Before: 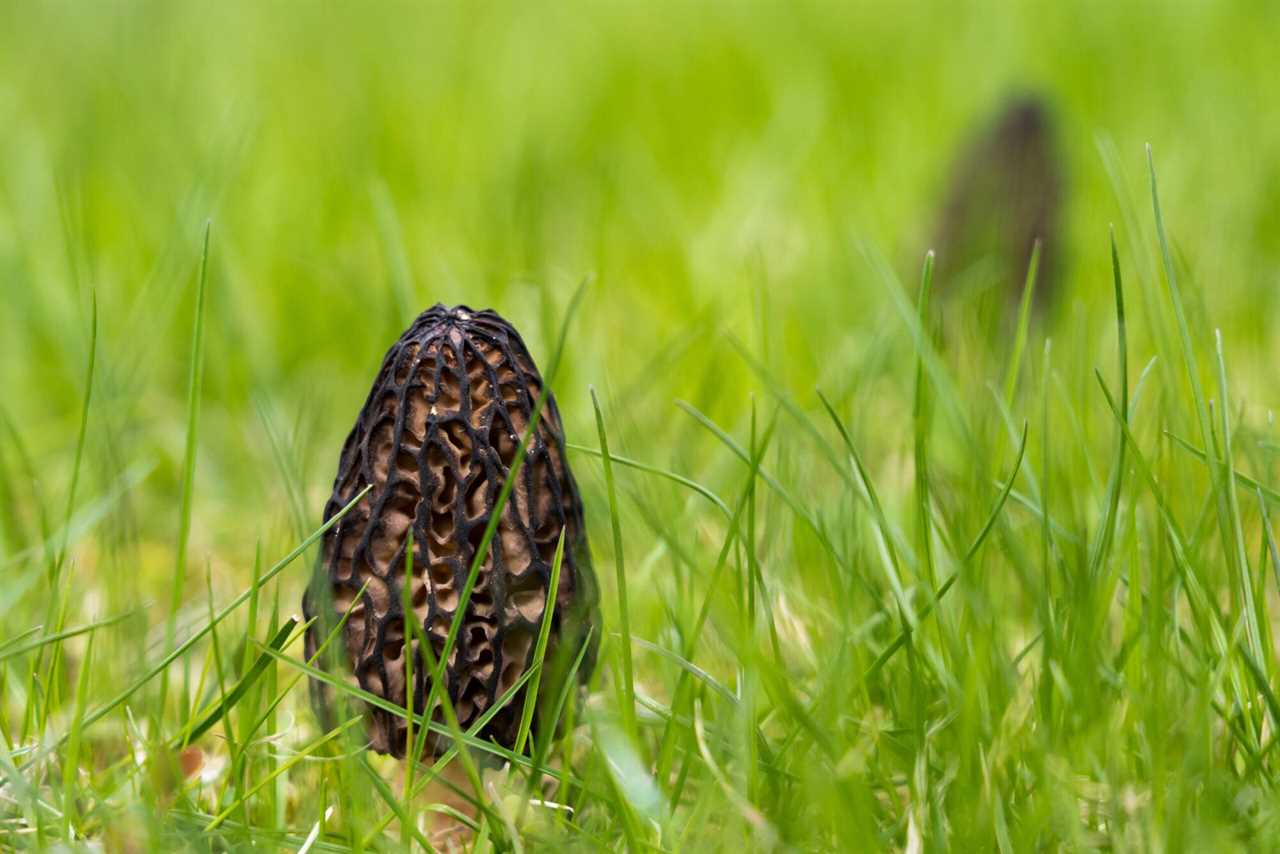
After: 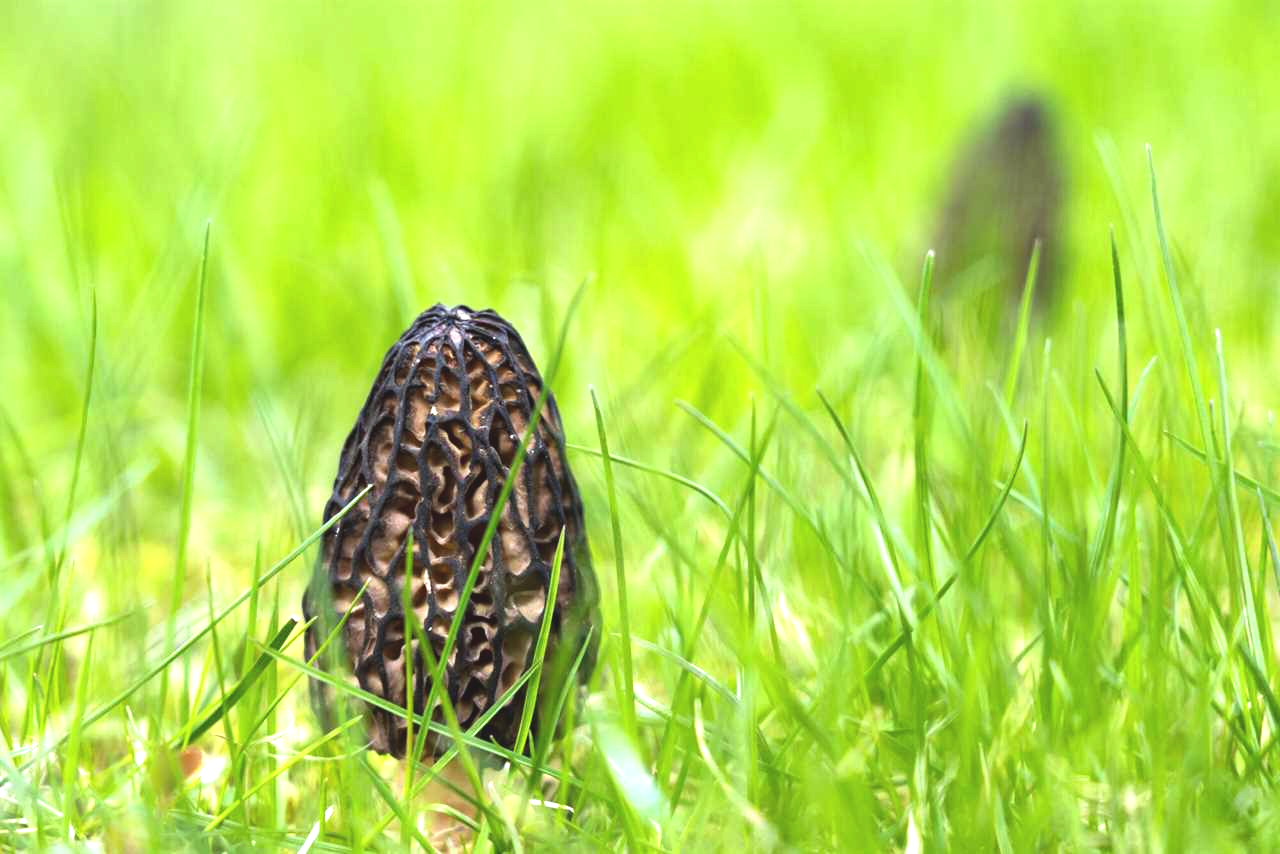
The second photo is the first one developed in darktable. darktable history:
exposure: black level correction -0.005, exposure 1.002 EV, compensate highlight preservation false
white balance: red 0.925, blue 1.046
